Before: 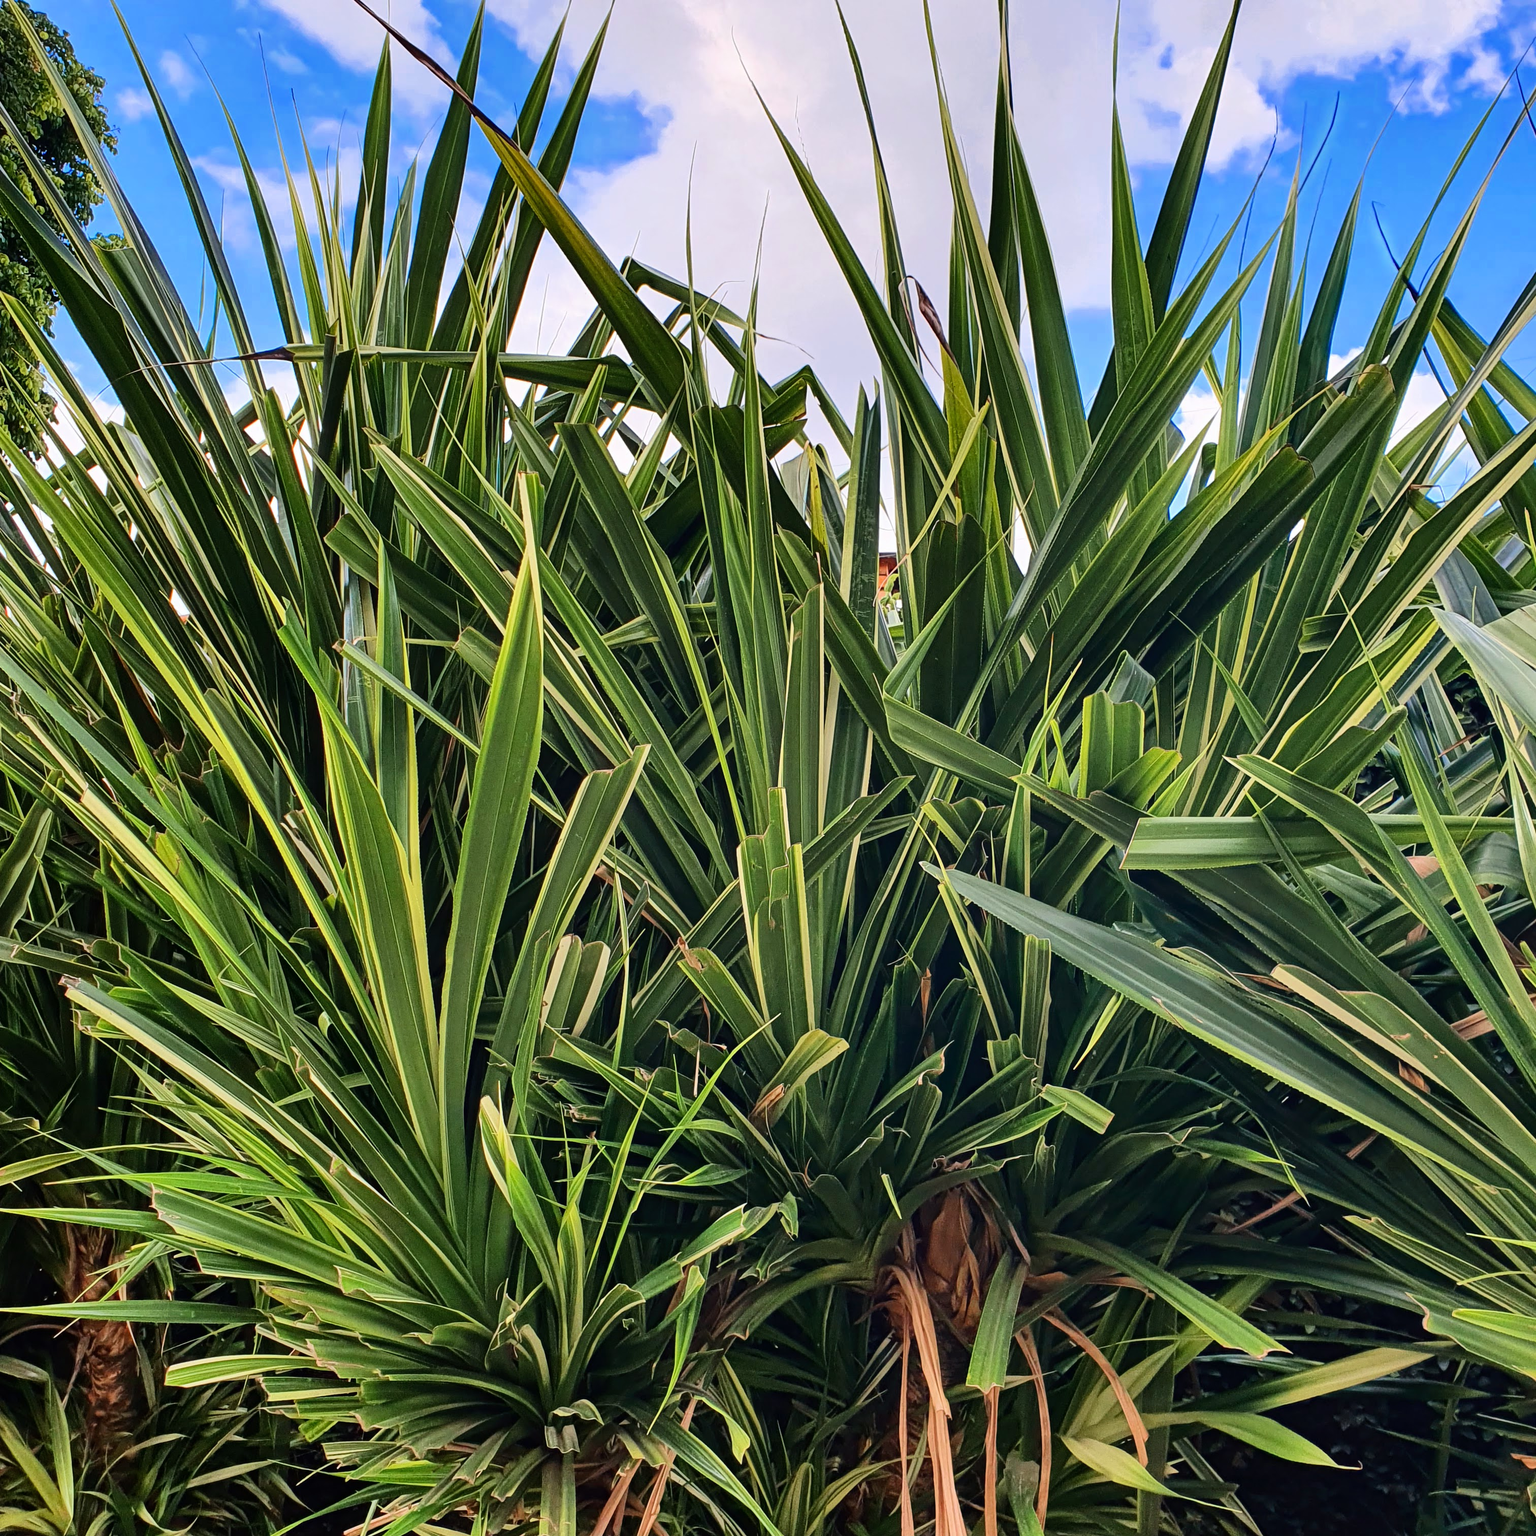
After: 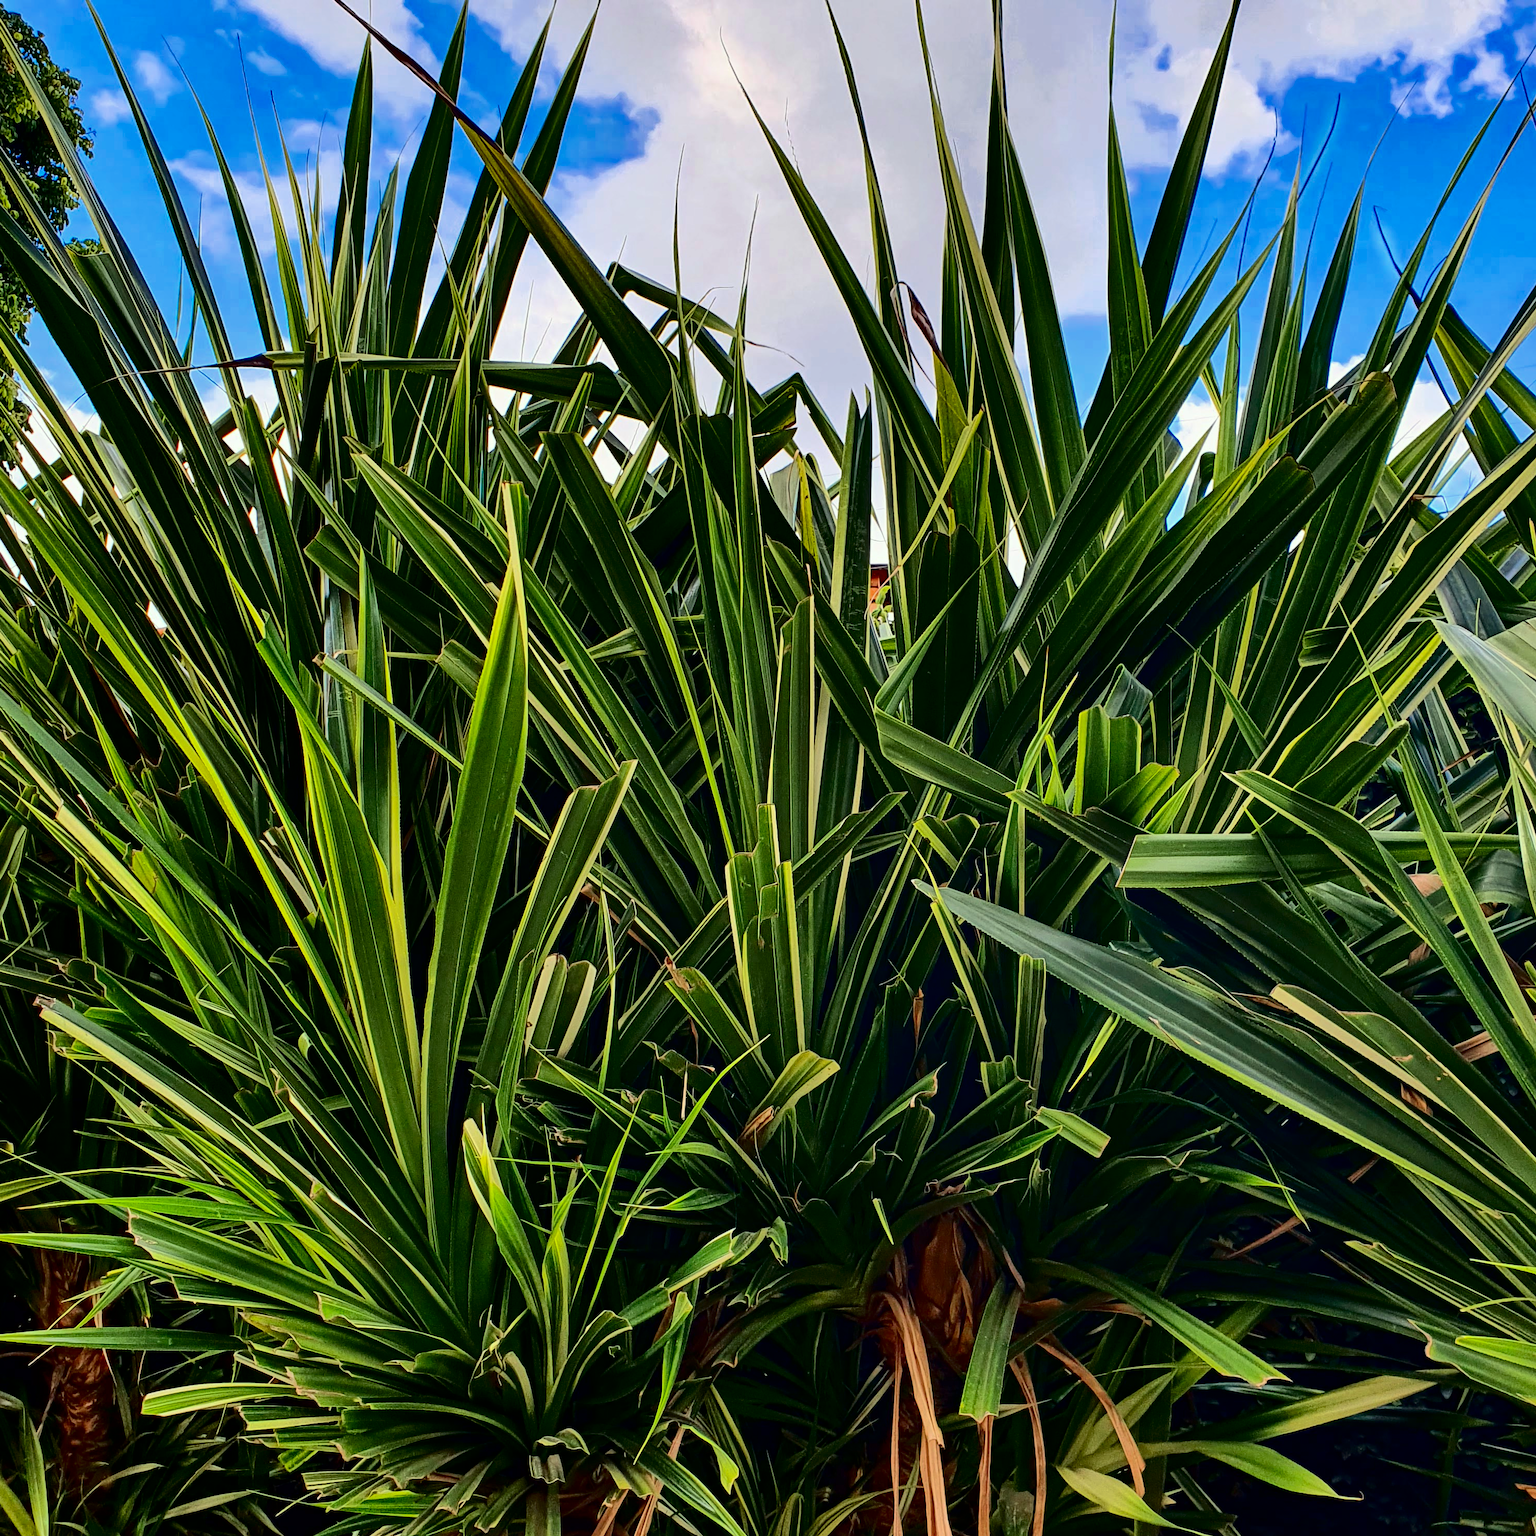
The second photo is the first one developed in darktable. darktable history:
crop: left 1.743%, right 0.268%, bottom 2.011%
color correction: highlights a* -4.73, highlights b* 5.06, saturation 0.97
shadows and highlights: shadows 30
contrast brightness saturation: contrast 0.24, brightness -0.24, saturation 0.14
